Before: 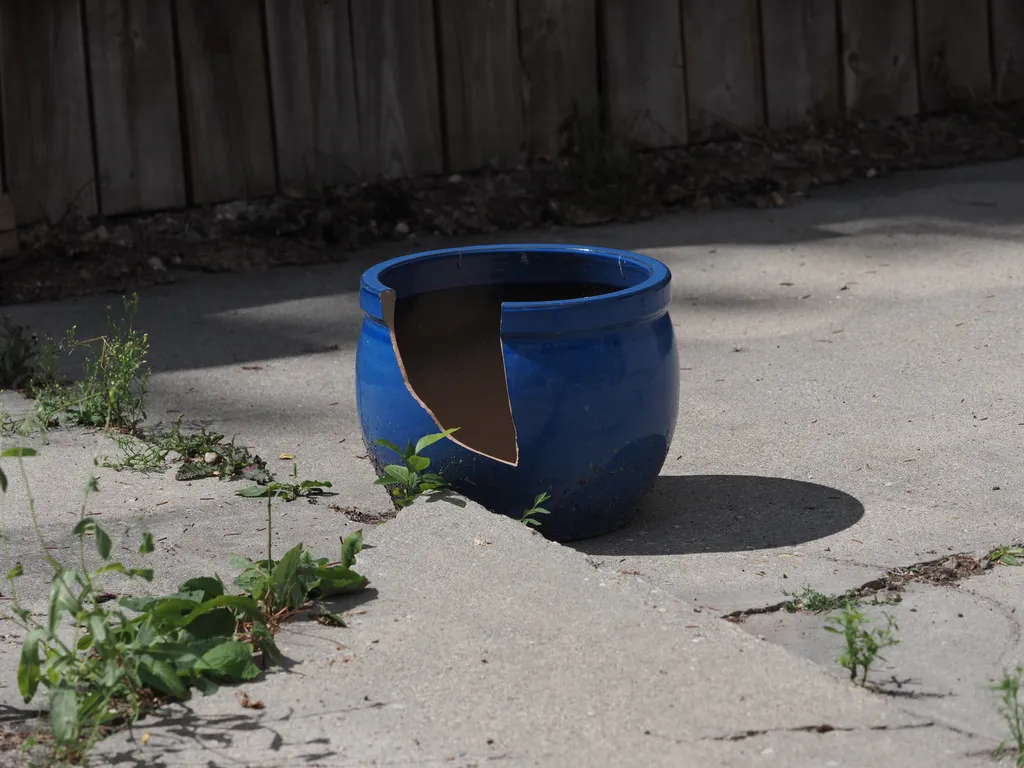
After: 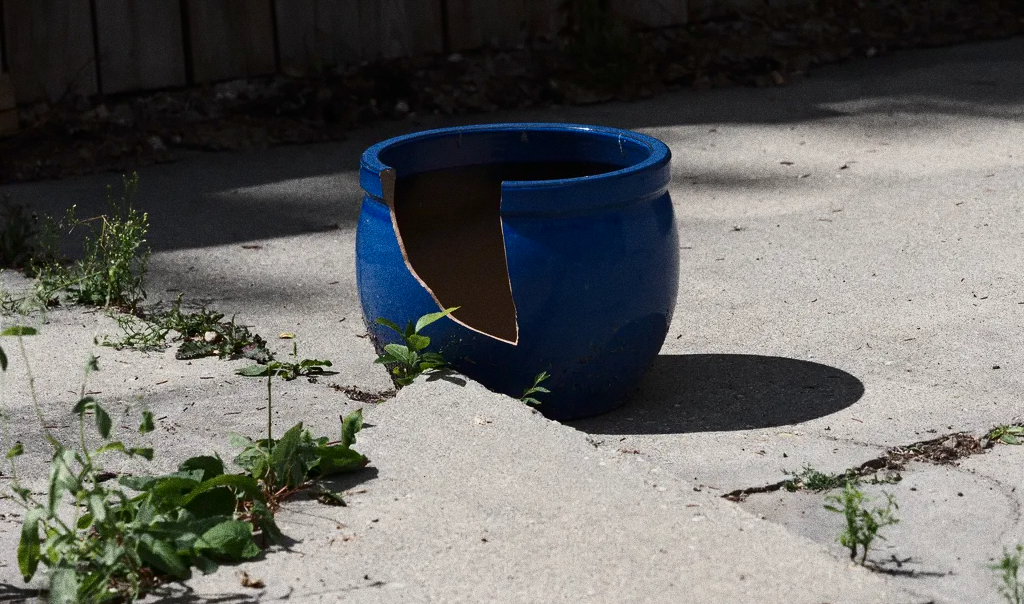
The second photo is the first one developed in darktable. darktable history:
crop and rotate: top 15.774%, bottom 5.506%
contrast brightness saturation: contrast 0.28
grain: coarseness 0.09 ISO, strength 40%
